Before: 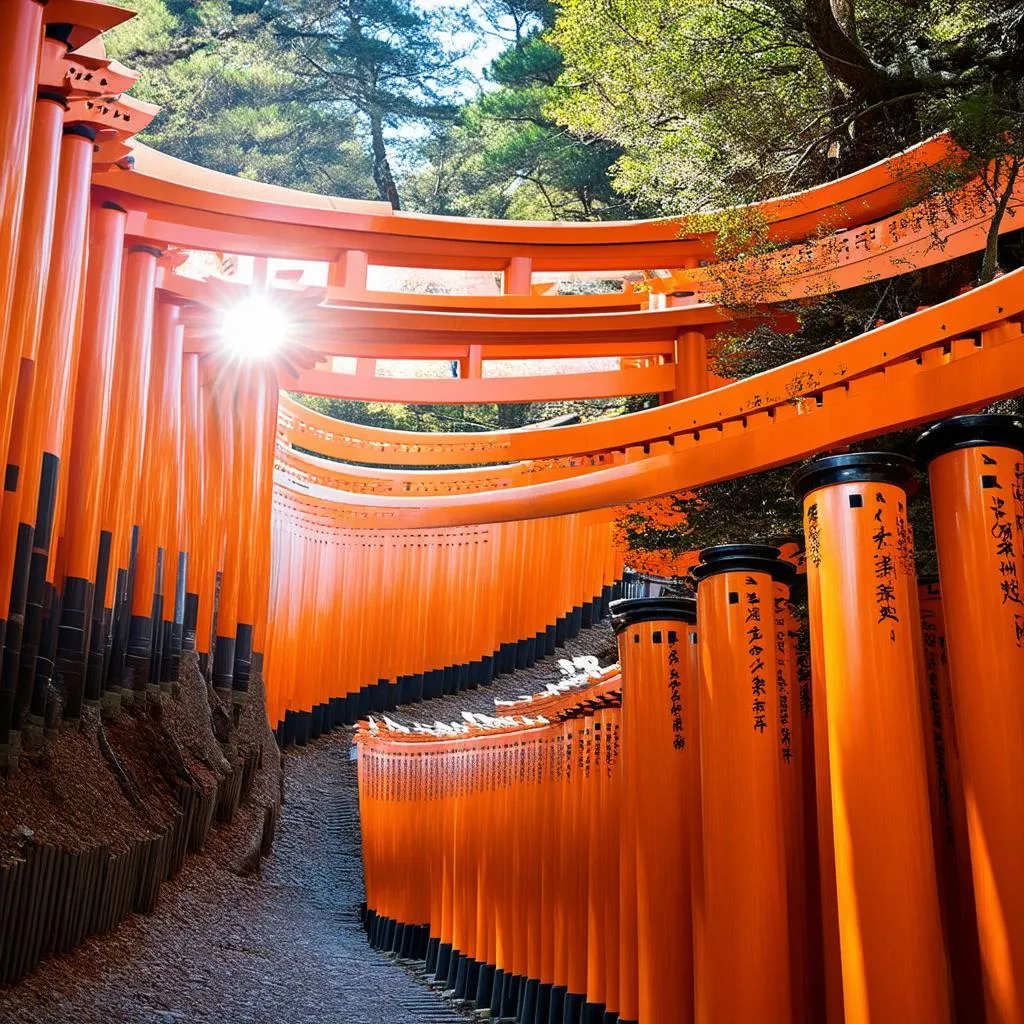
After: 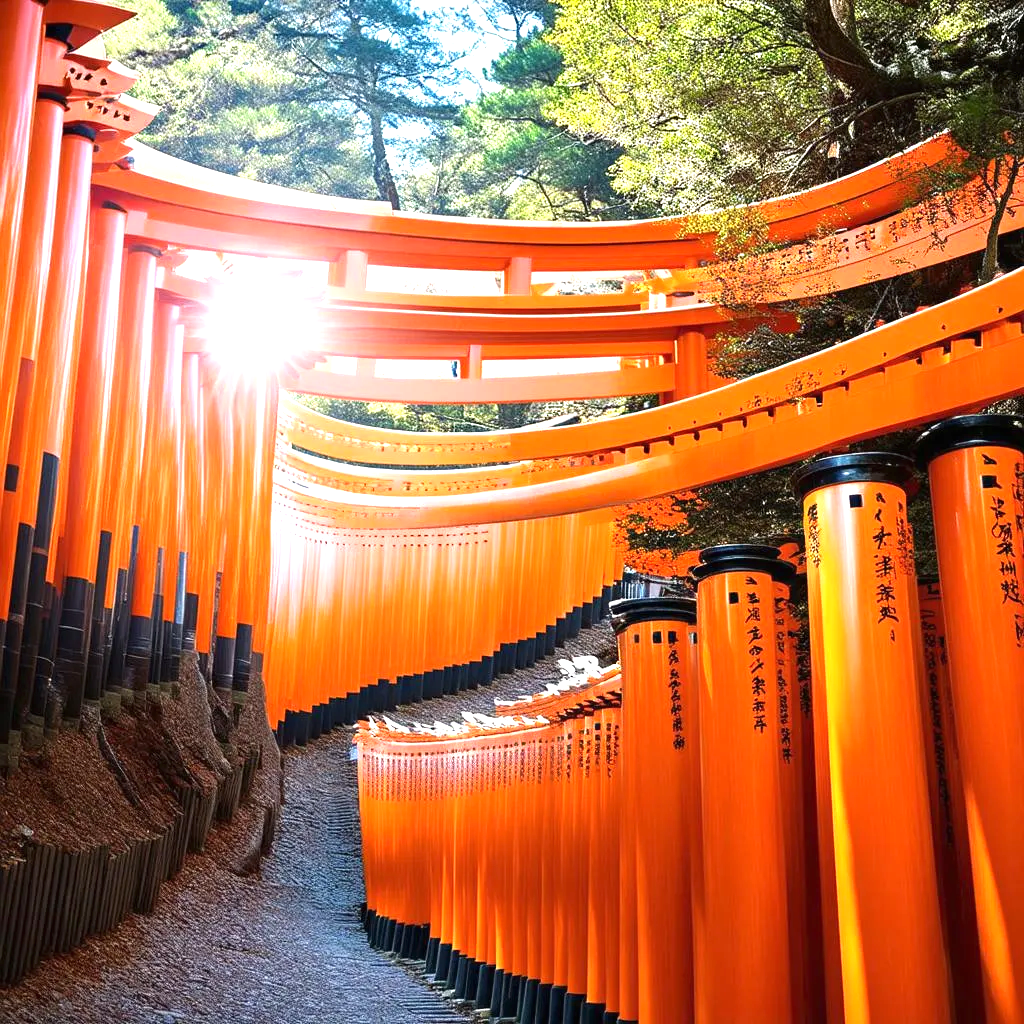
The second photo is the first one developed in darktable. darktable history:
exposure: black level correction 0, exposure 0.9 EV, compensate highlight preservation false
